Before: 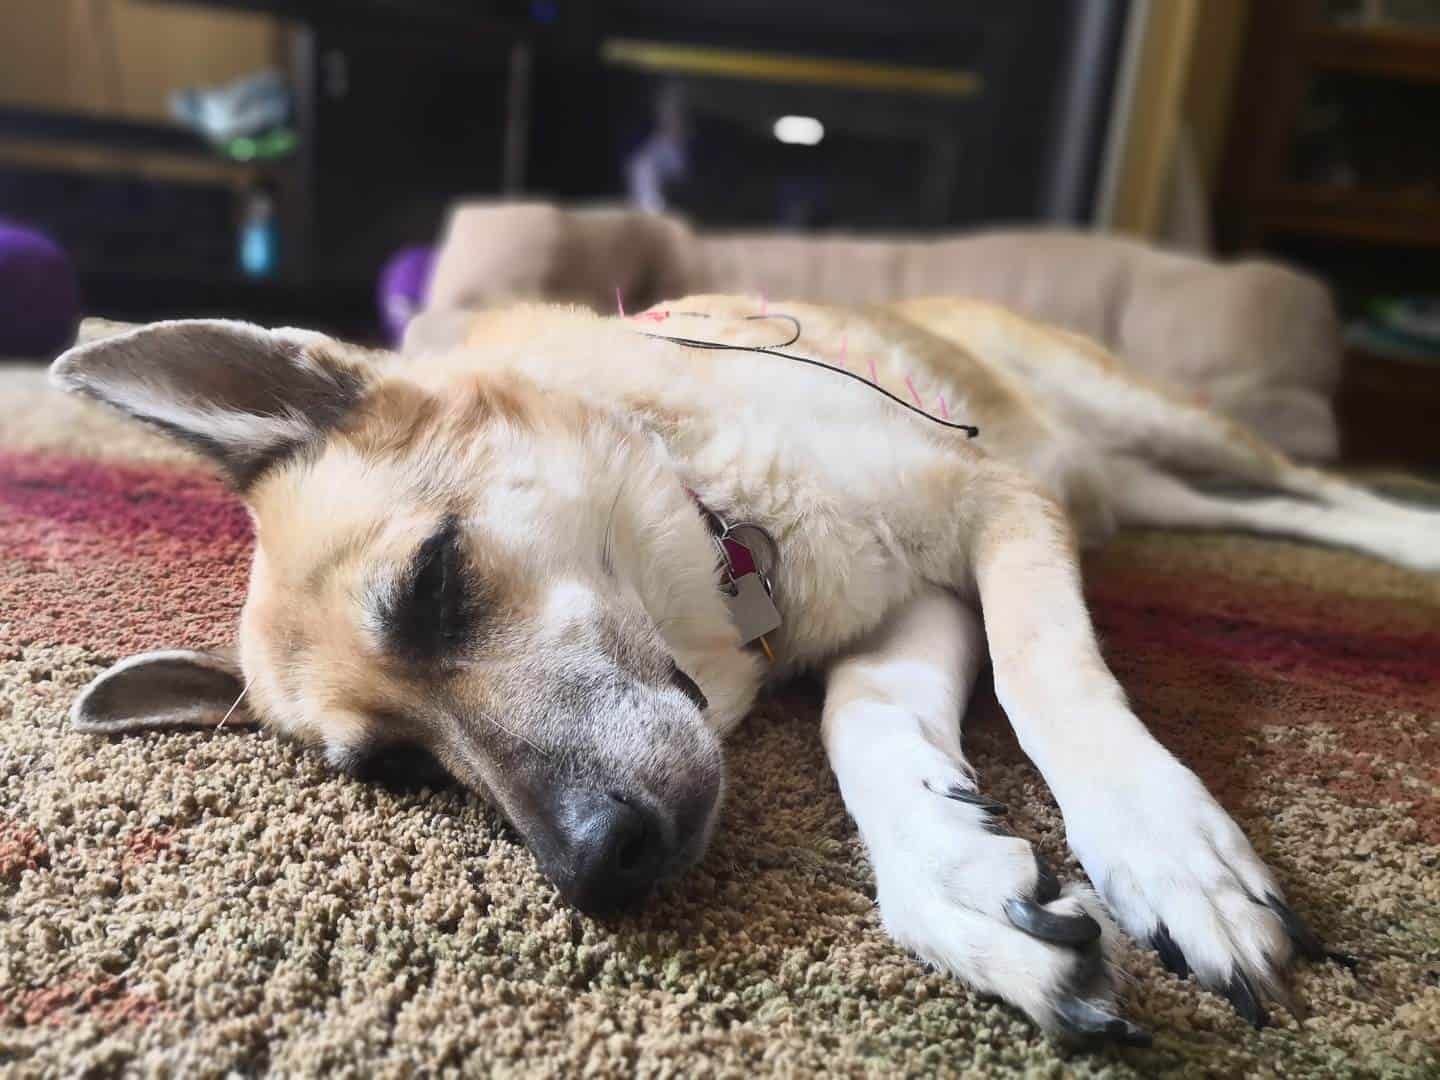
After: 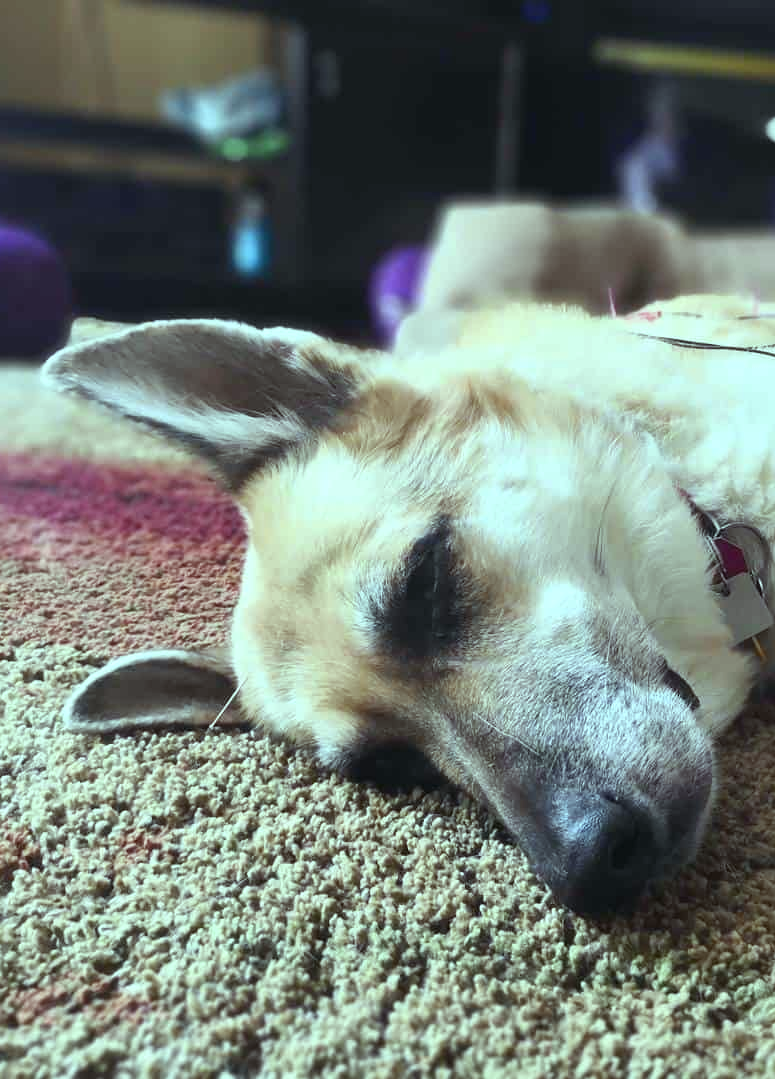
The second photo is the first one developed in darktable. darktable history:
crop: left 0.587%, right 45.588%, bottom 0.086%
color balance: mode lift, gamma, gain (sRGB), lift [0.997, 0.979, 1.021, 1.011], gamma [1, 1.084, 0.916, 0.998], gain [1, 0.87, 1.13, 1.101], contrast 4.55%, contrast fulcrum 38.24%, output saturation 104.09%
